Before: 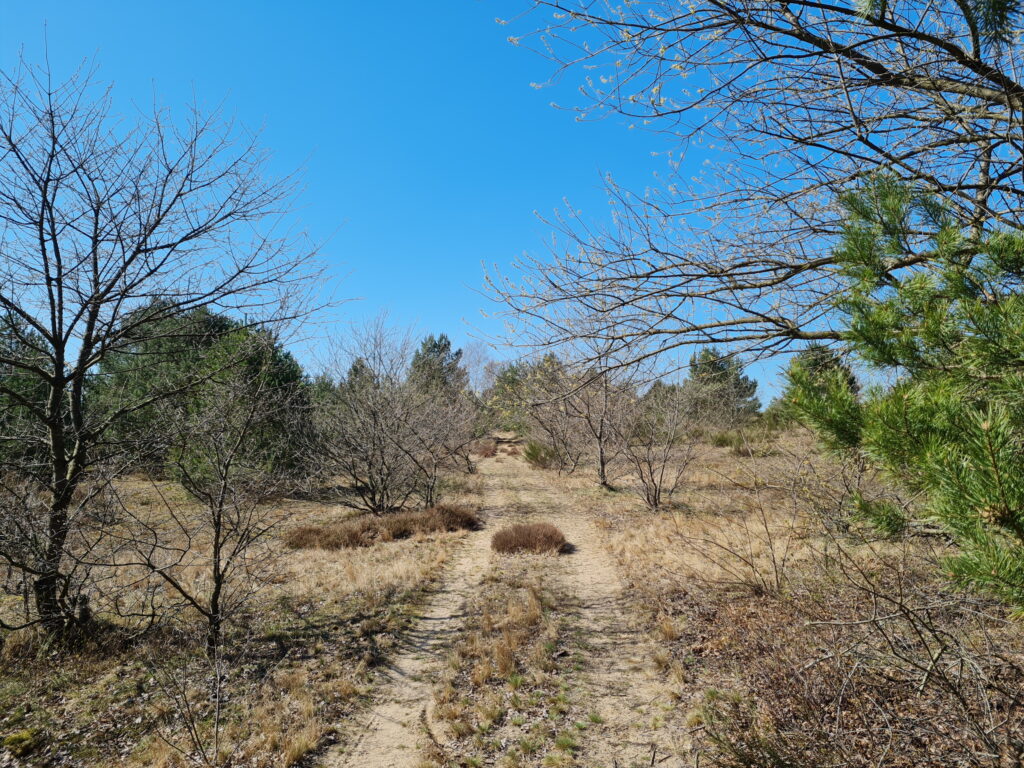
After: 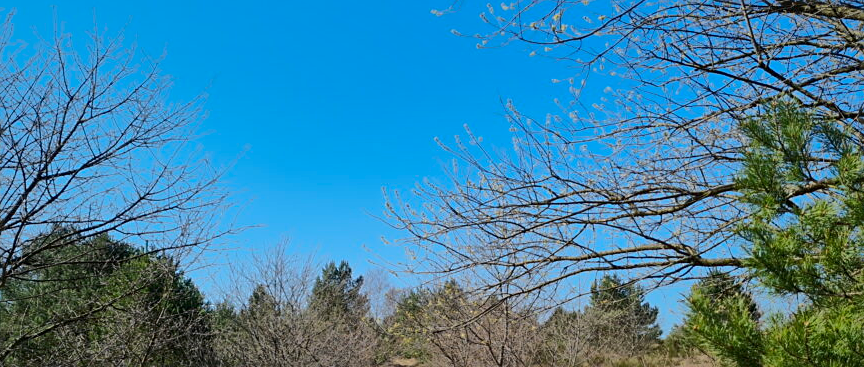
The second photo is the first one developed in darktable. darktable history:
crop and rotate: left 9.673%, top 9.593%, right 5.948%, bottom 42.535%
contrast brightness saturation: contrast 0.149, brightness -0.012, saturation 0.103
sharpen: radius 1.906, amount 0.398, threshold 1.744
shadows and highlights: shadows 24.76, highlights -69.59
